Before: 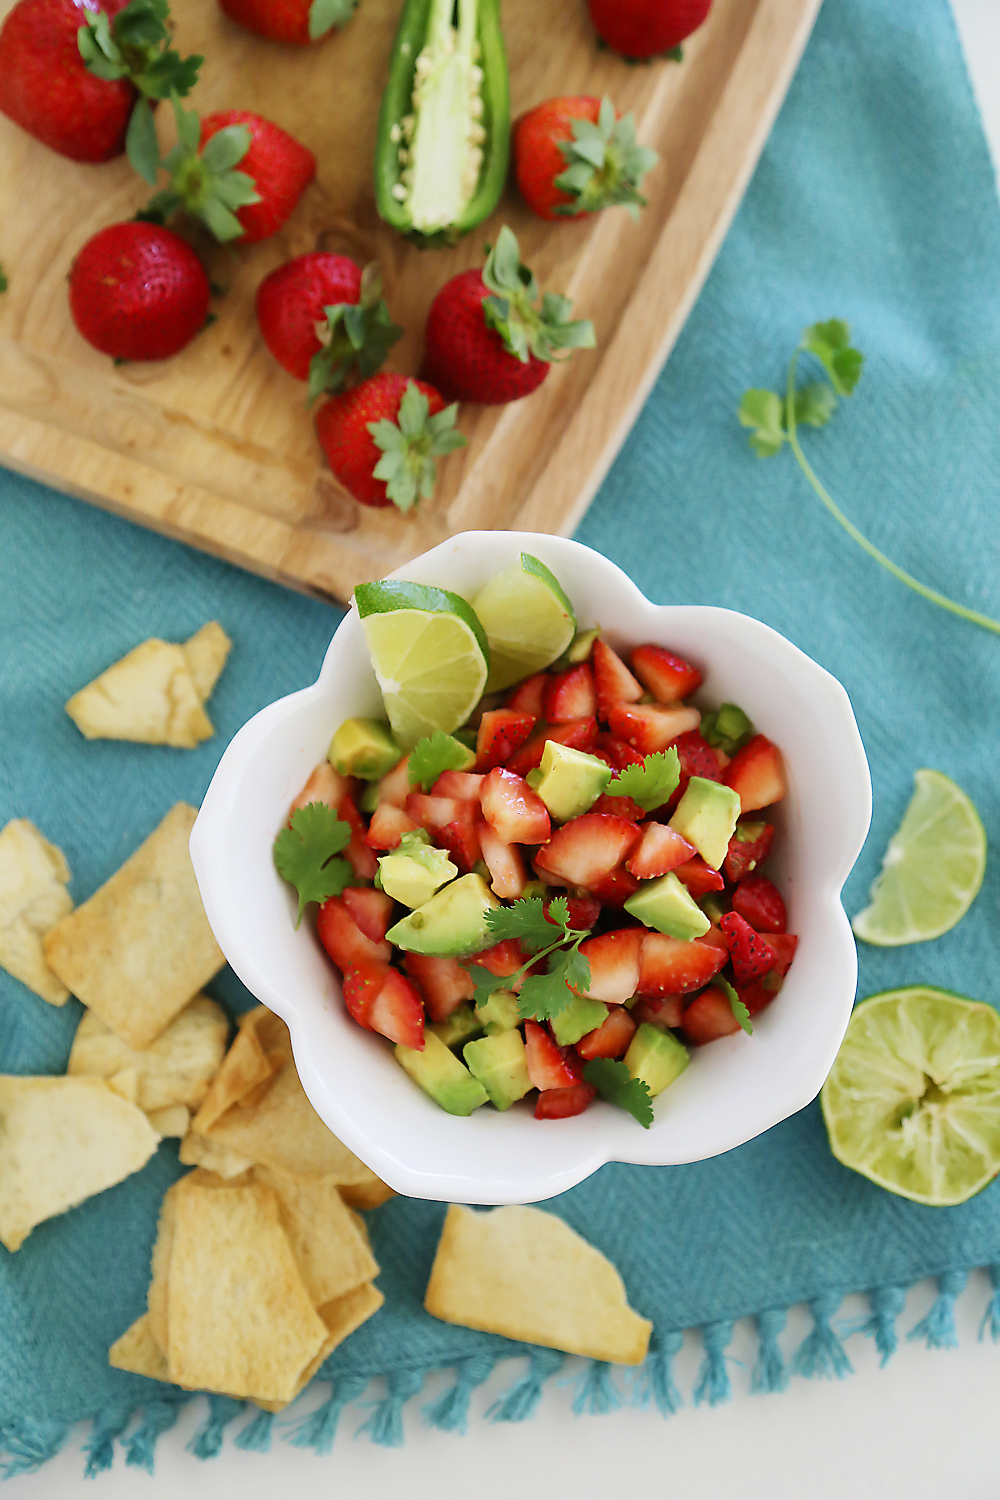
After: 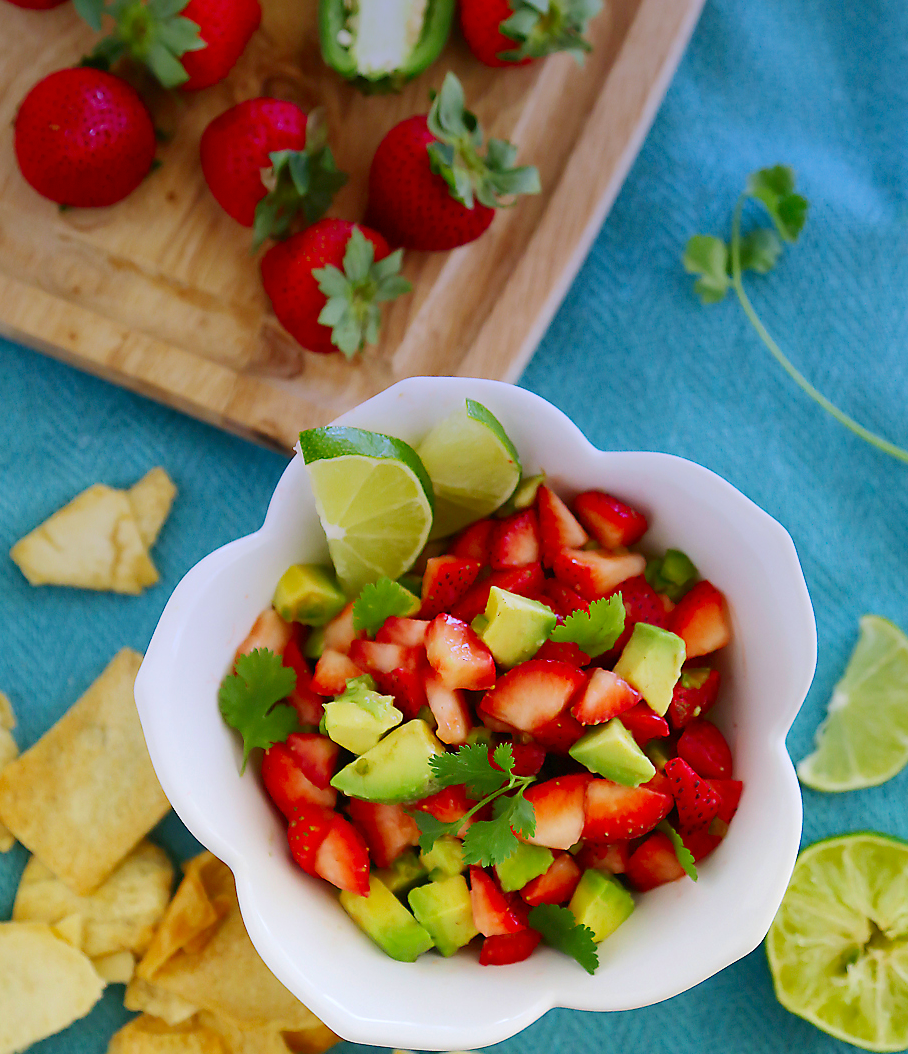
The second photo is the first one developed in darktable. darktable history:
graduated density: hue 238.83°, saturation 50%
shadows and highlights: on, module defaults
exposure: compensate exposure bias true, compensate highlight preservation false
contrast brightness saturation: contrast 0.16, saturation 0.32
crop: left 5.596%, top 10.314%, right 3.534%, bottom 19.395%
